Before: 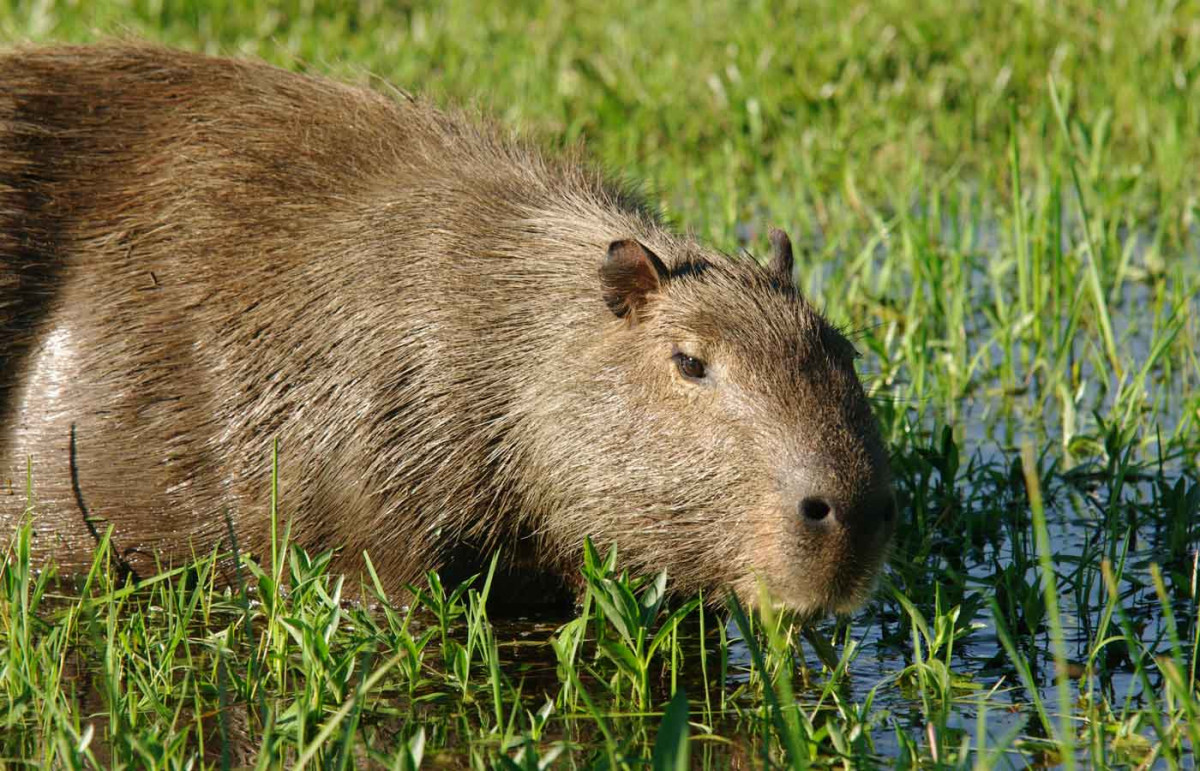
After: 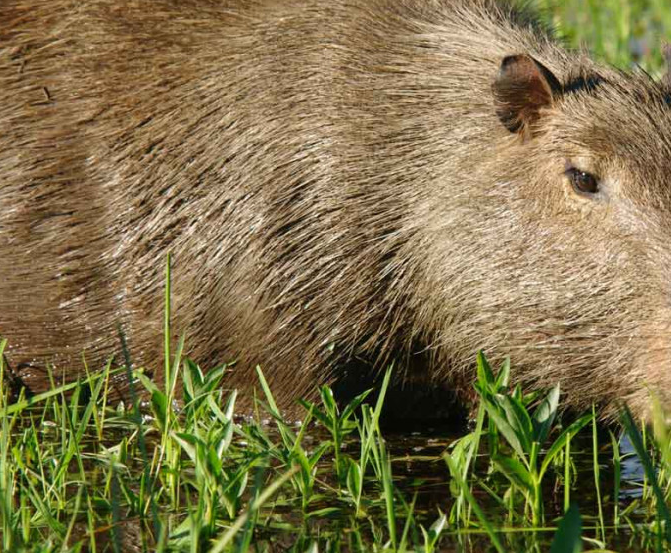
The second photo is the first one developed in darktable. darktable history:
crop: left 8.981%, top 24.108%, right 35.102%, bottom 4.139%
